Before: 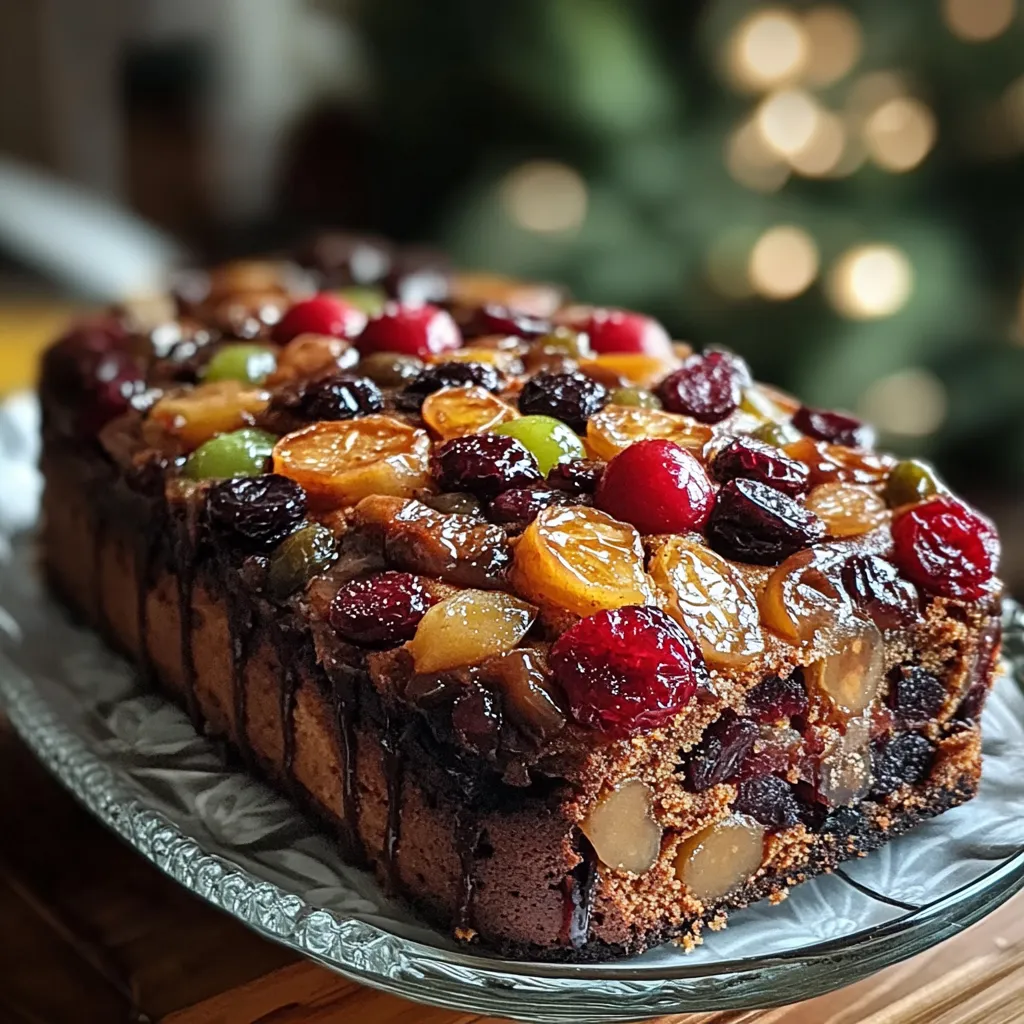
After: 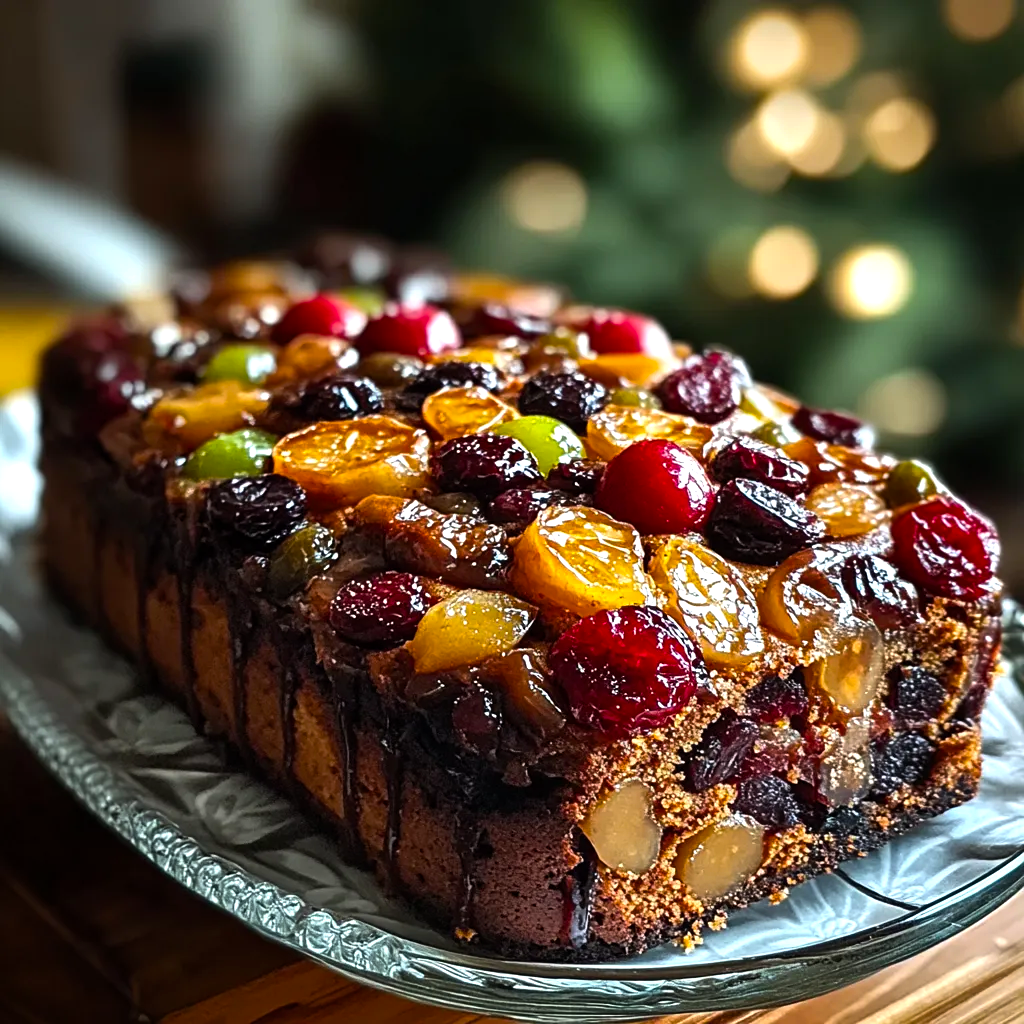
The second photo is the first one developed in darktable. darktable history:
color balance rgb: power › hue 63.04°, linear chroma grading › shadows -7.517%, linear chroma grading › global chroma 9.795%, perceptual saturation grading › global saturation 30.199%, perceptual brilliance grading › highlights 13.891%, perceptual brilliance grading › shadows -18.935%
tone equalizer: edges refinement/feathering 500, mask exposure compensation -1.57 EV, preserve details no
